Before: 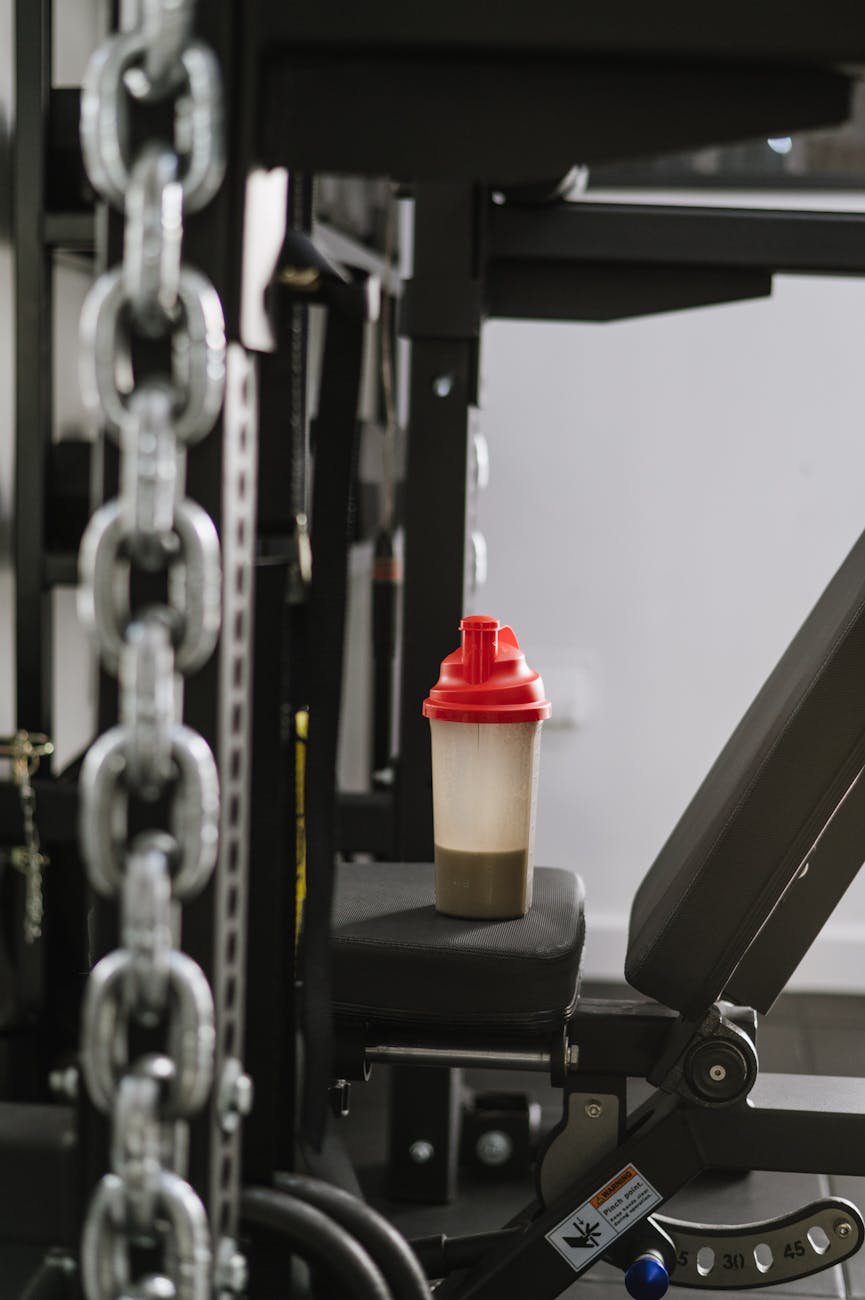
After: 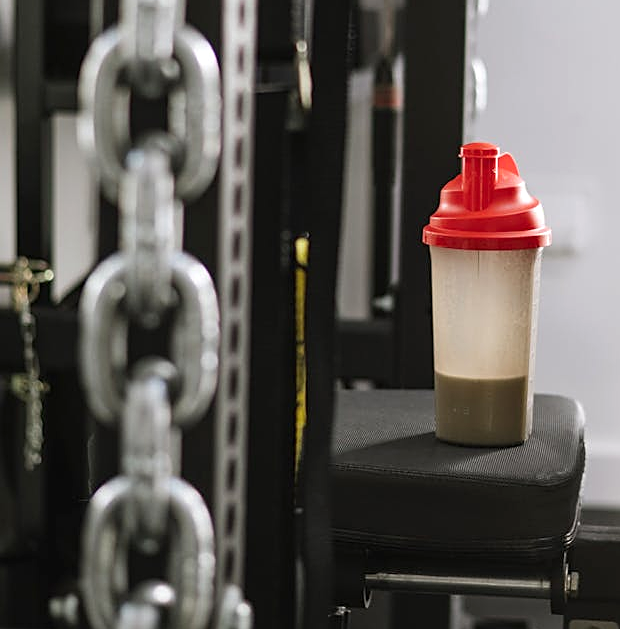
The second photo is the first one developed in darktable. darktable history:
crop: top 36.432%, right 28.317%, bottom 15.129%
exposure: exposure 0.209 EV, compensate highlight preservation false
sharpen: on, module defaults
